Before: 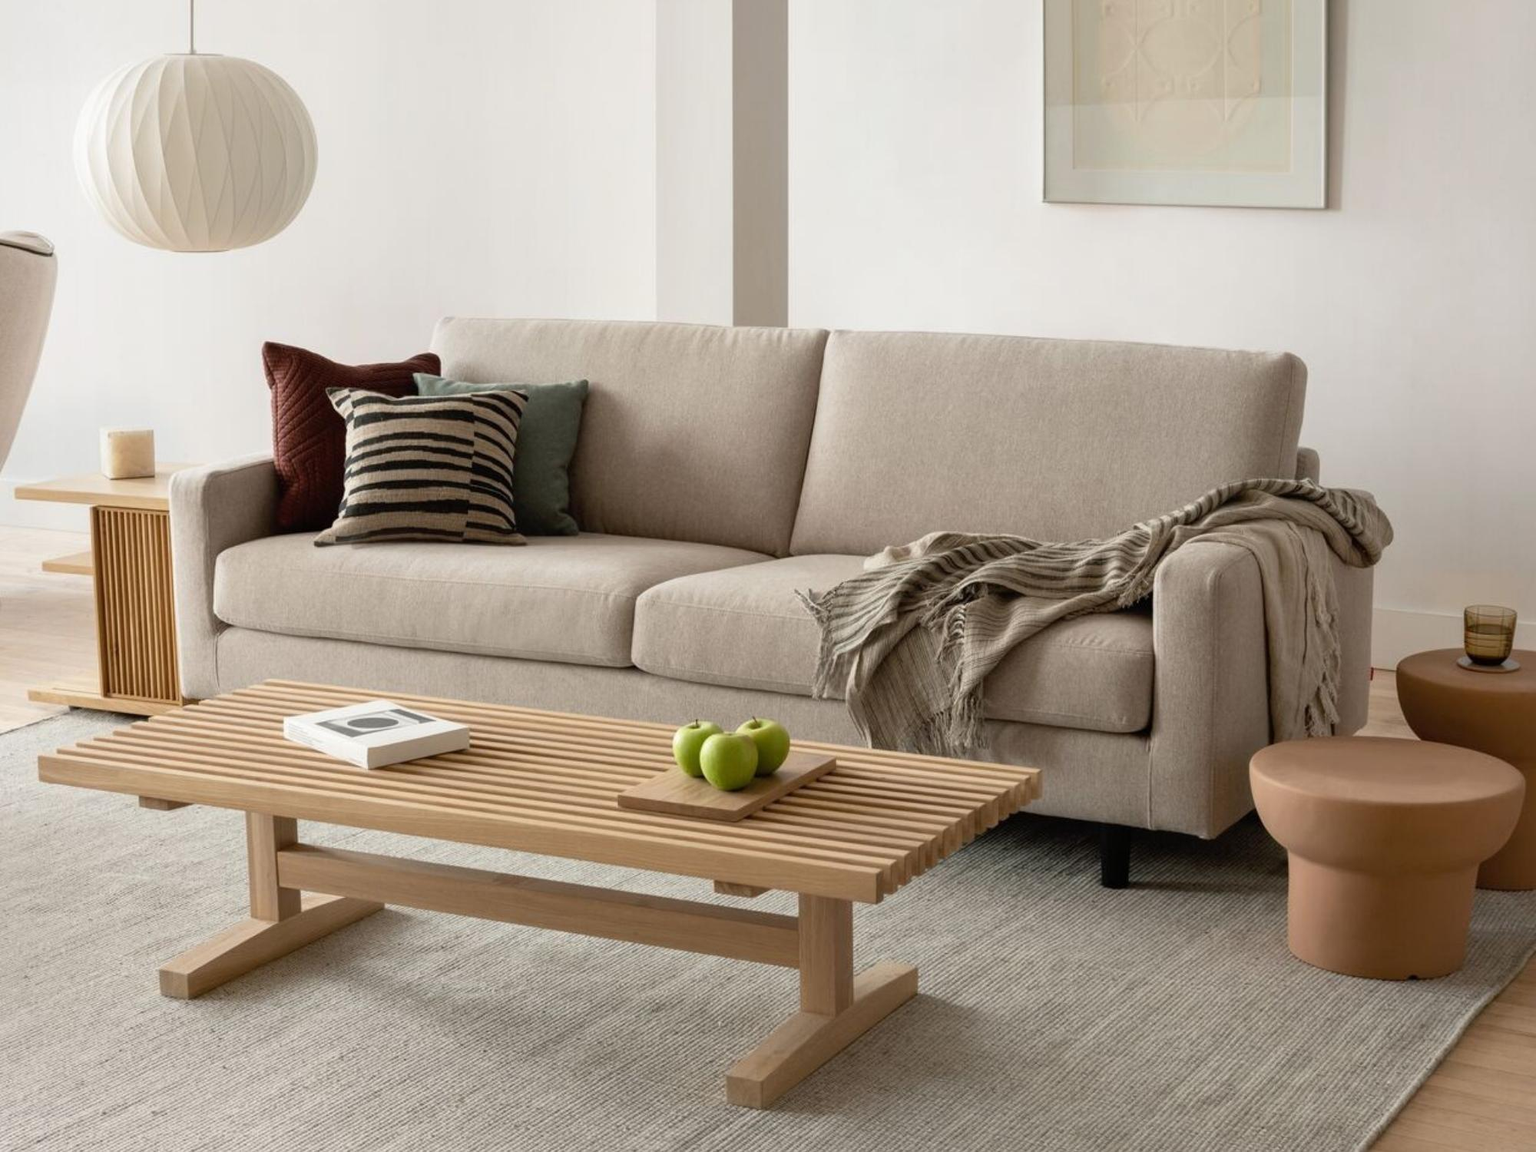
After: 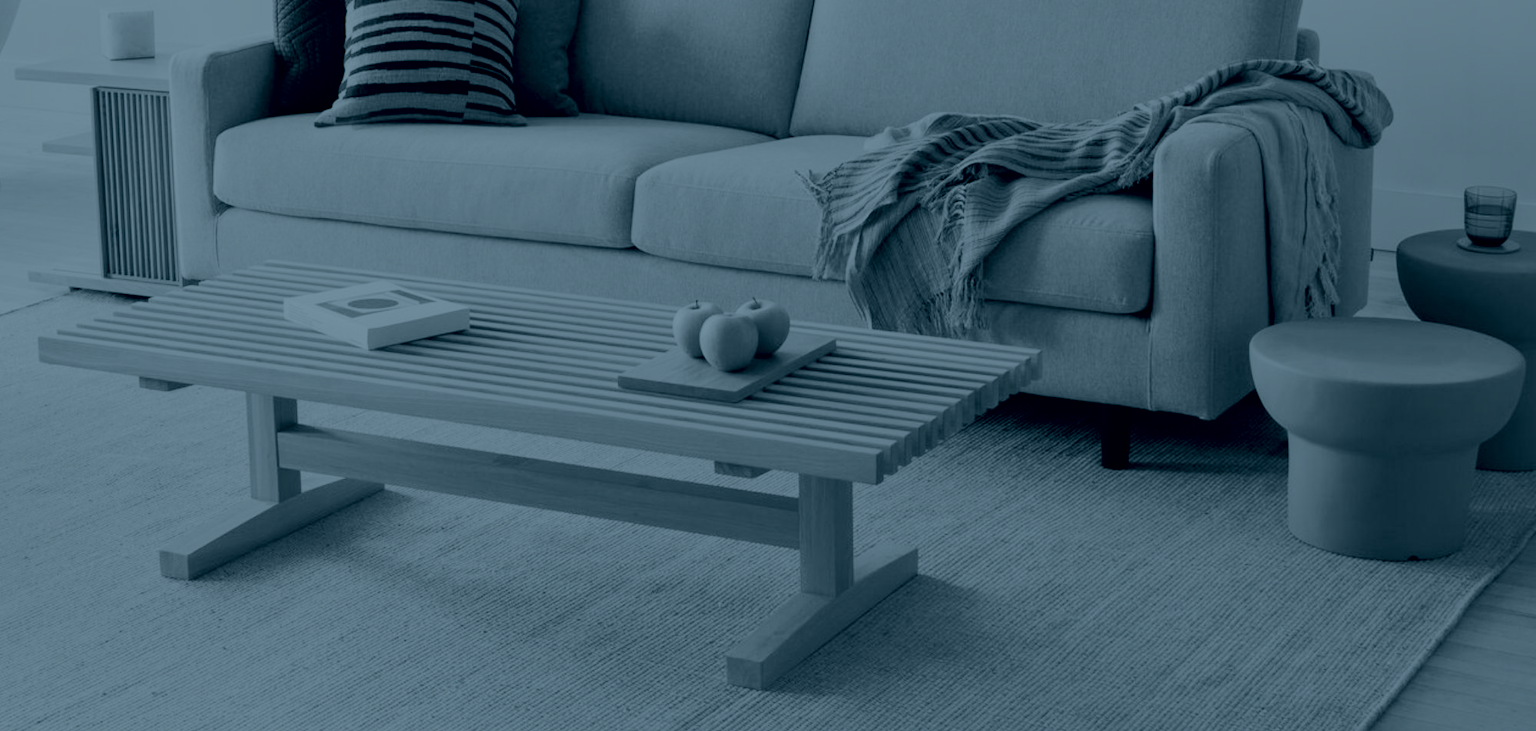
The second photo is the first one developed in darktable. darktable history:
tone curve: curves: ch0 [(0, 0.012) (0.144, 0.137) (0.326, 0.386) (0.489, 0.573) (0.656, 0.763) (0.849, 0.902) (1, 0.974)]; ch1 [(0, 0) (0.366, 0.367) (0.475, 0.453) (0.487, 0.501) (0.519, 0.527) (0.544, 0.579) (0.562, 0.619) (0.622, 0.694) (1, 1)]; ch2 [(0, 0) (0.333, 0.346) (0.375, 0.375) (0.424, 0.43) (0.476, 0.492) (0.502, 0.503) (0.533, 0.541) (0.572, 0.615) (0.605, 0.656) (0.641, 0.709) (1, 1)], color space Lab, independent channels, preserve colors none
colorize: hue 194.4°, saturation 29%, source mix 61.75%, lightness 3.98%, version 1
exposure: exposure 0.566 EV, compensate highlight preservation false
crop and rotate: top 36.435%
